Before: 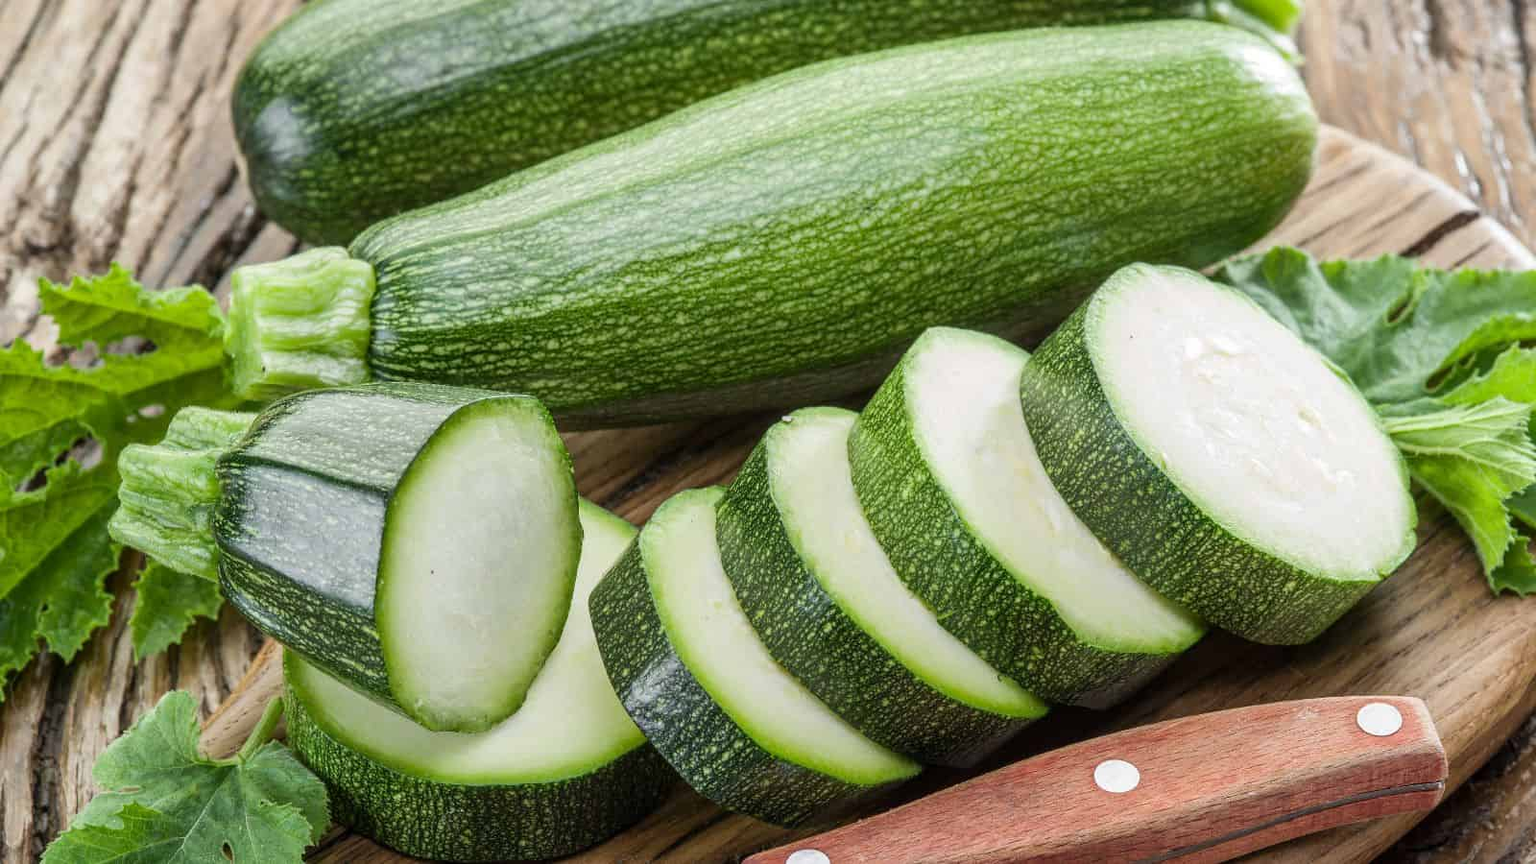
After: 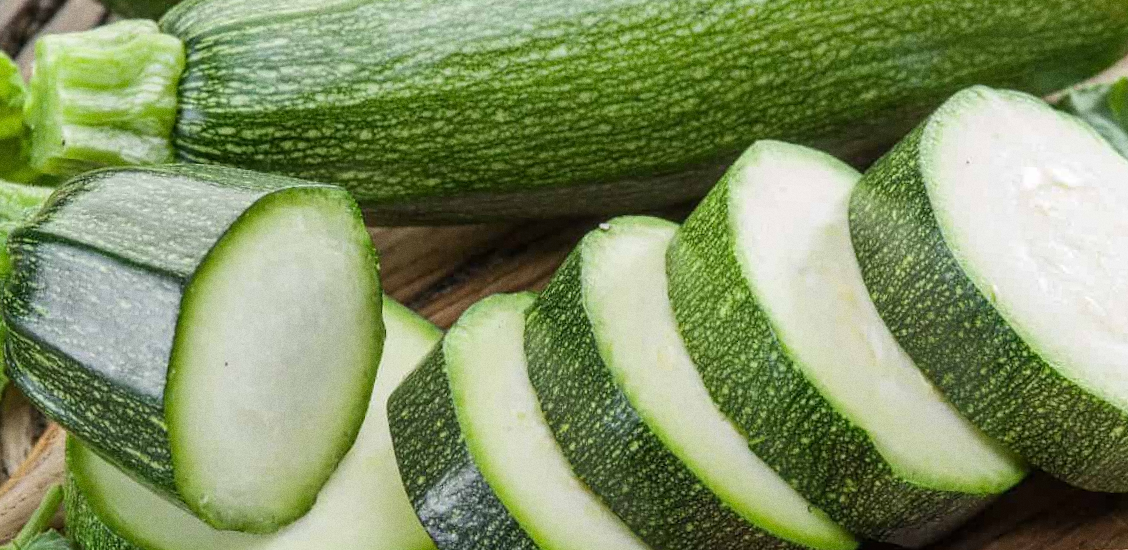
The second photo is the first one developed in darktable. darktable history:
grain: coarseness 0.09 ISO
crop and rotate: angle -3.37°, left 9.79%, top 20.73%, right 12.42%, bottom 11.82%
